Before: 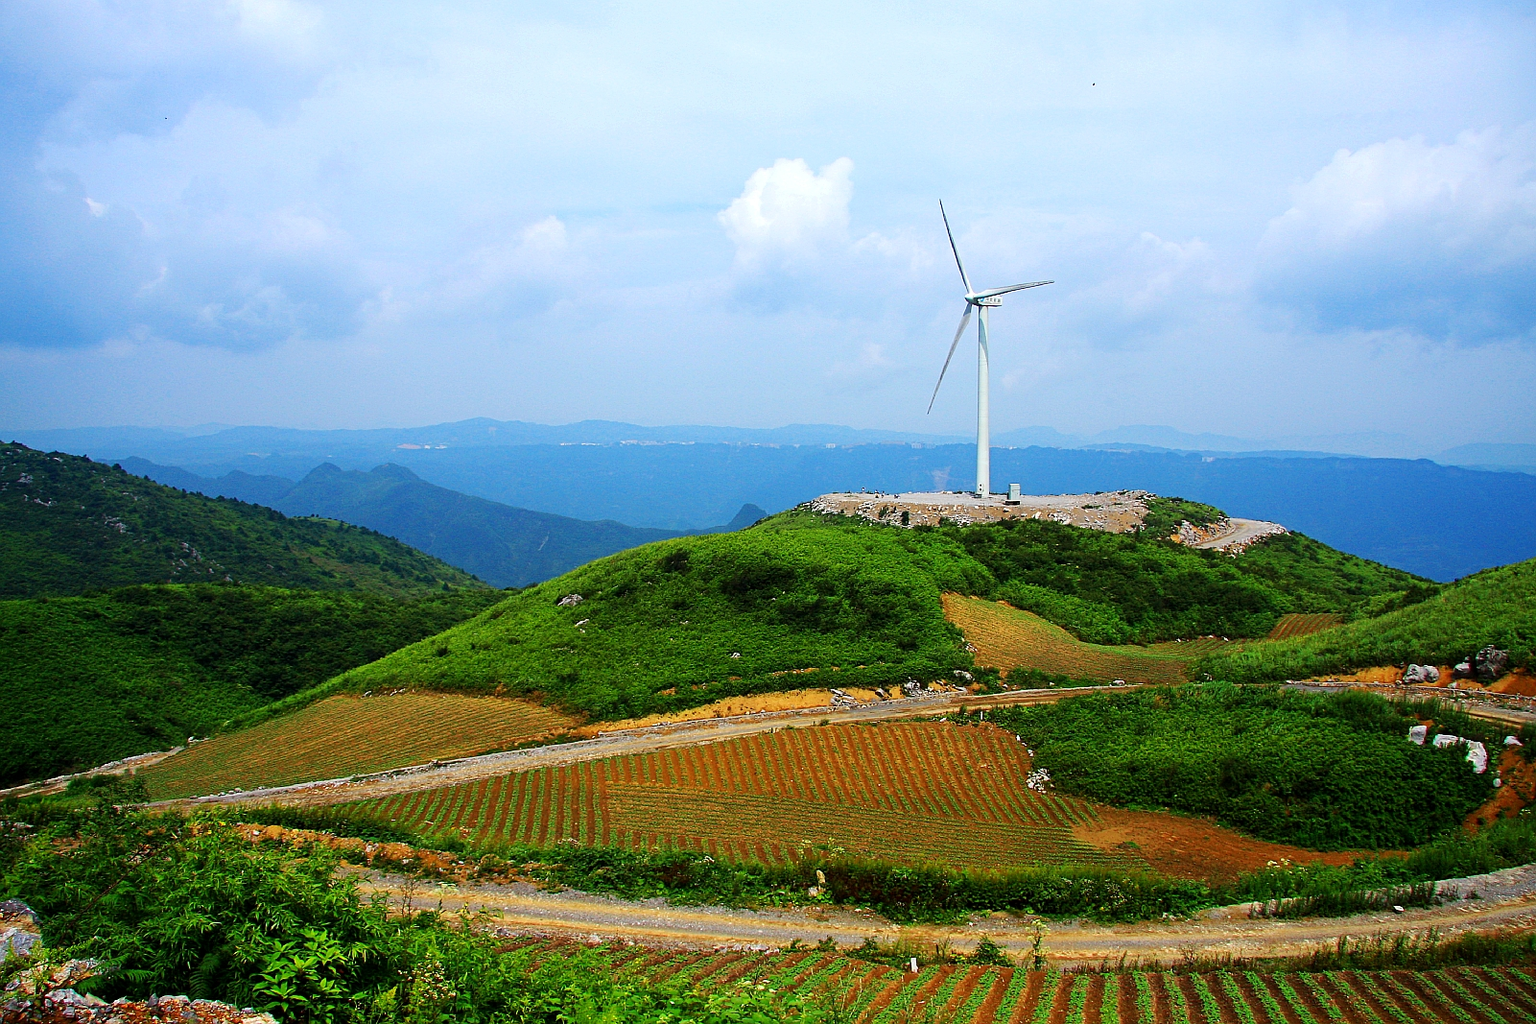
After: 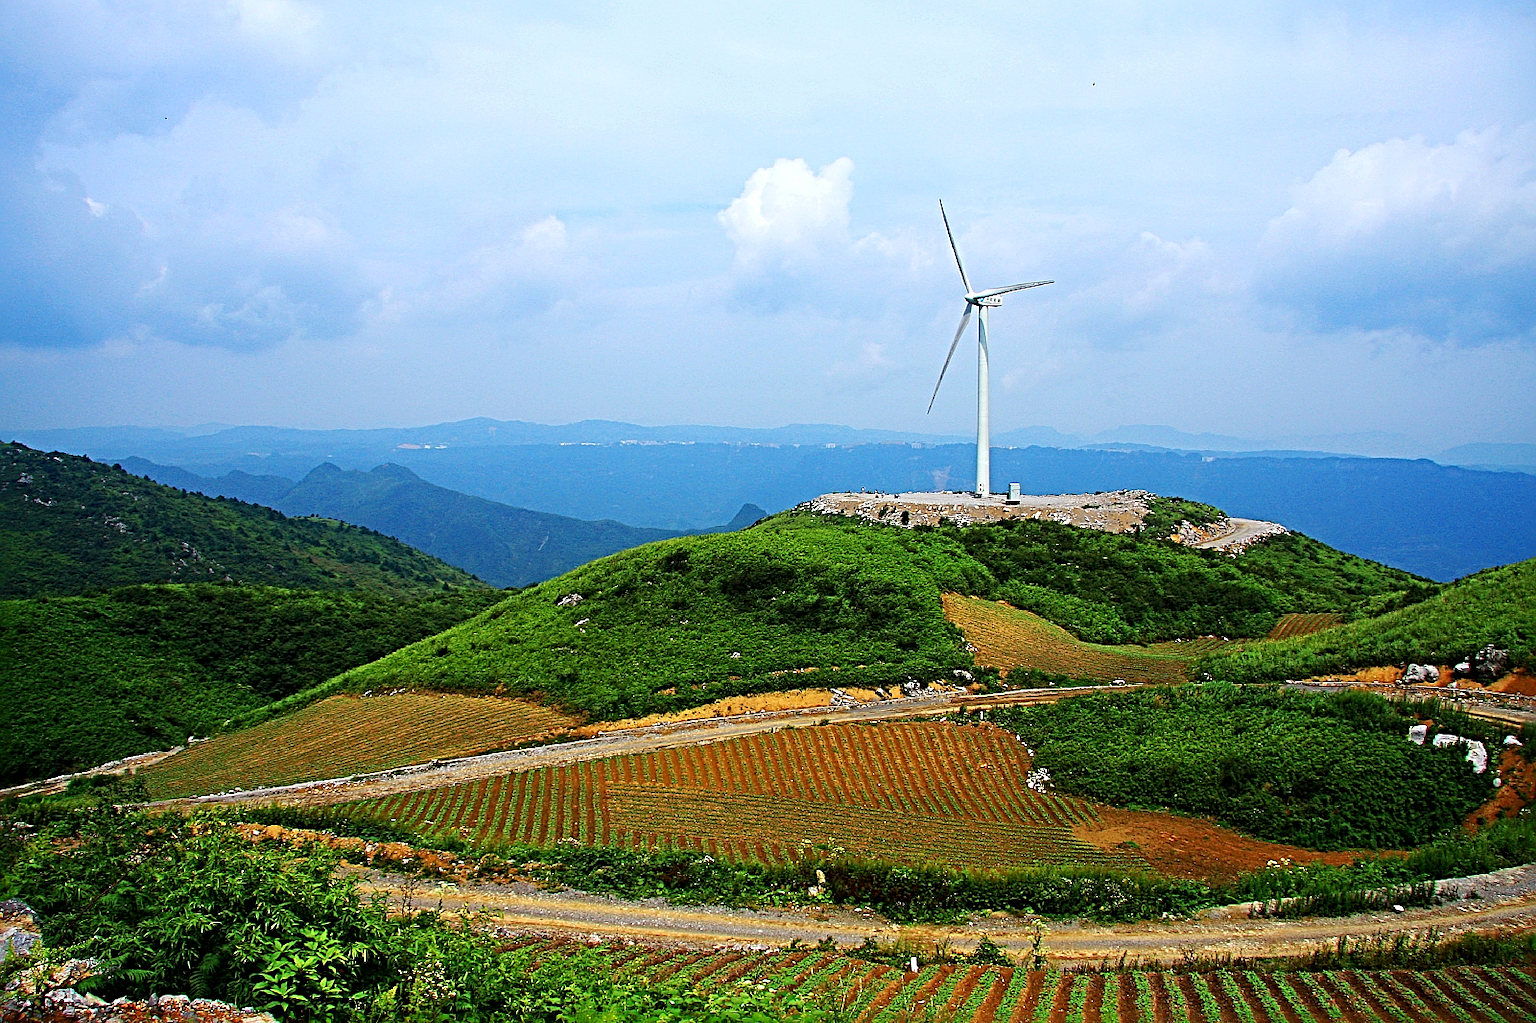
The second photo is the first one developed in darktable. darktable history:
sharpen: radius 4.846
